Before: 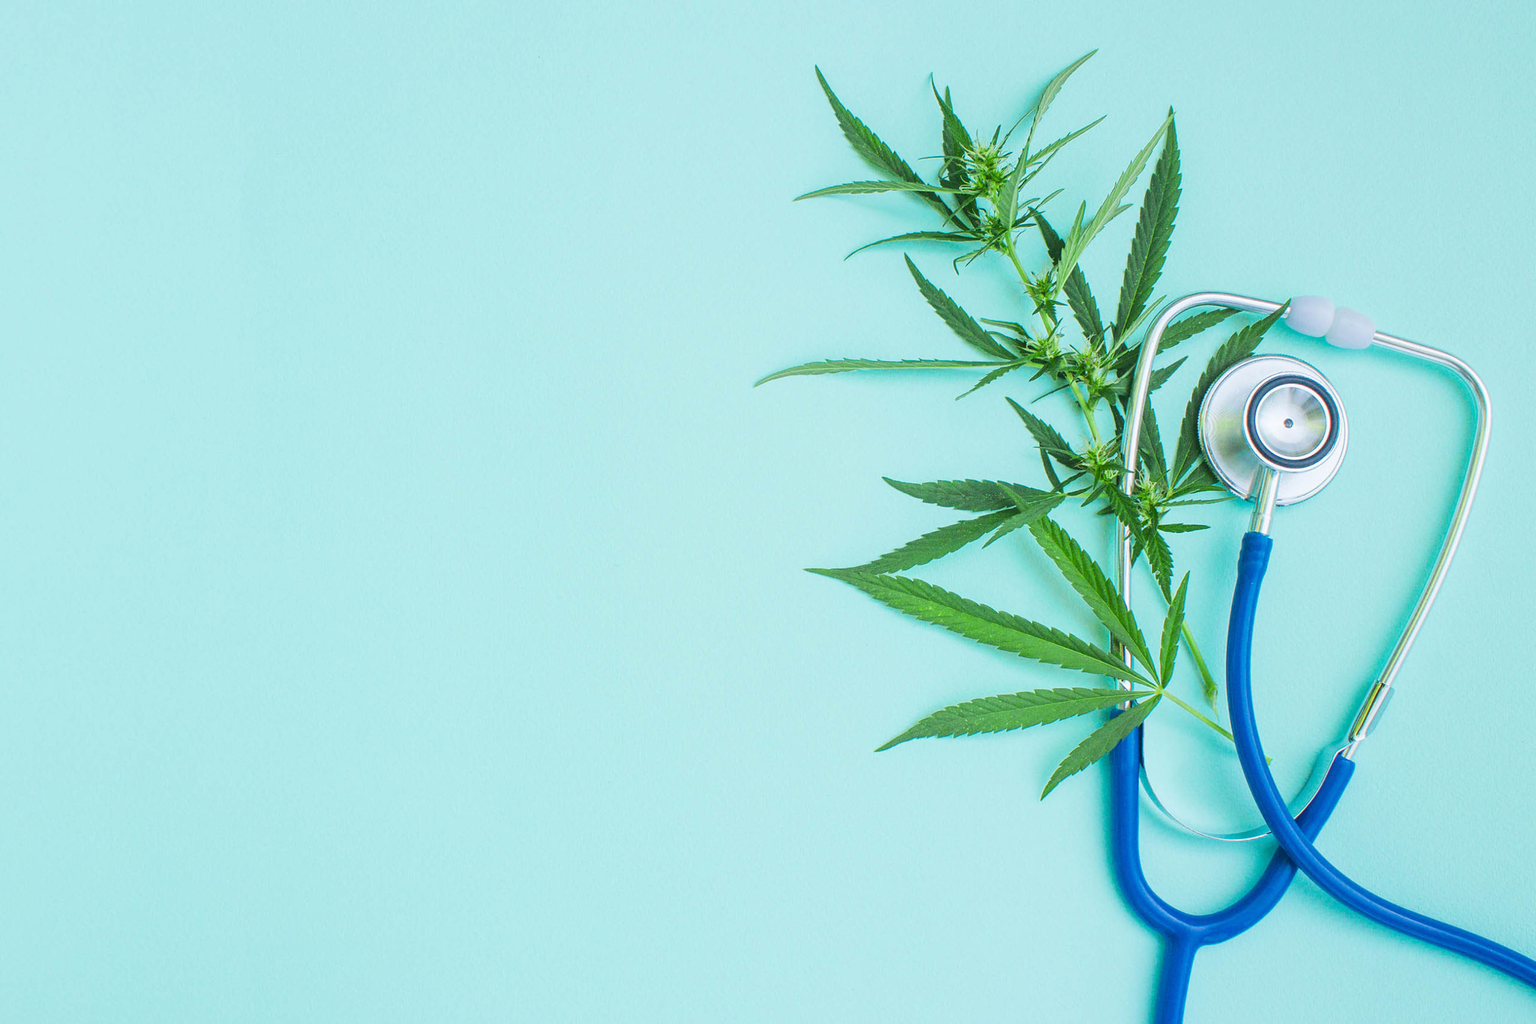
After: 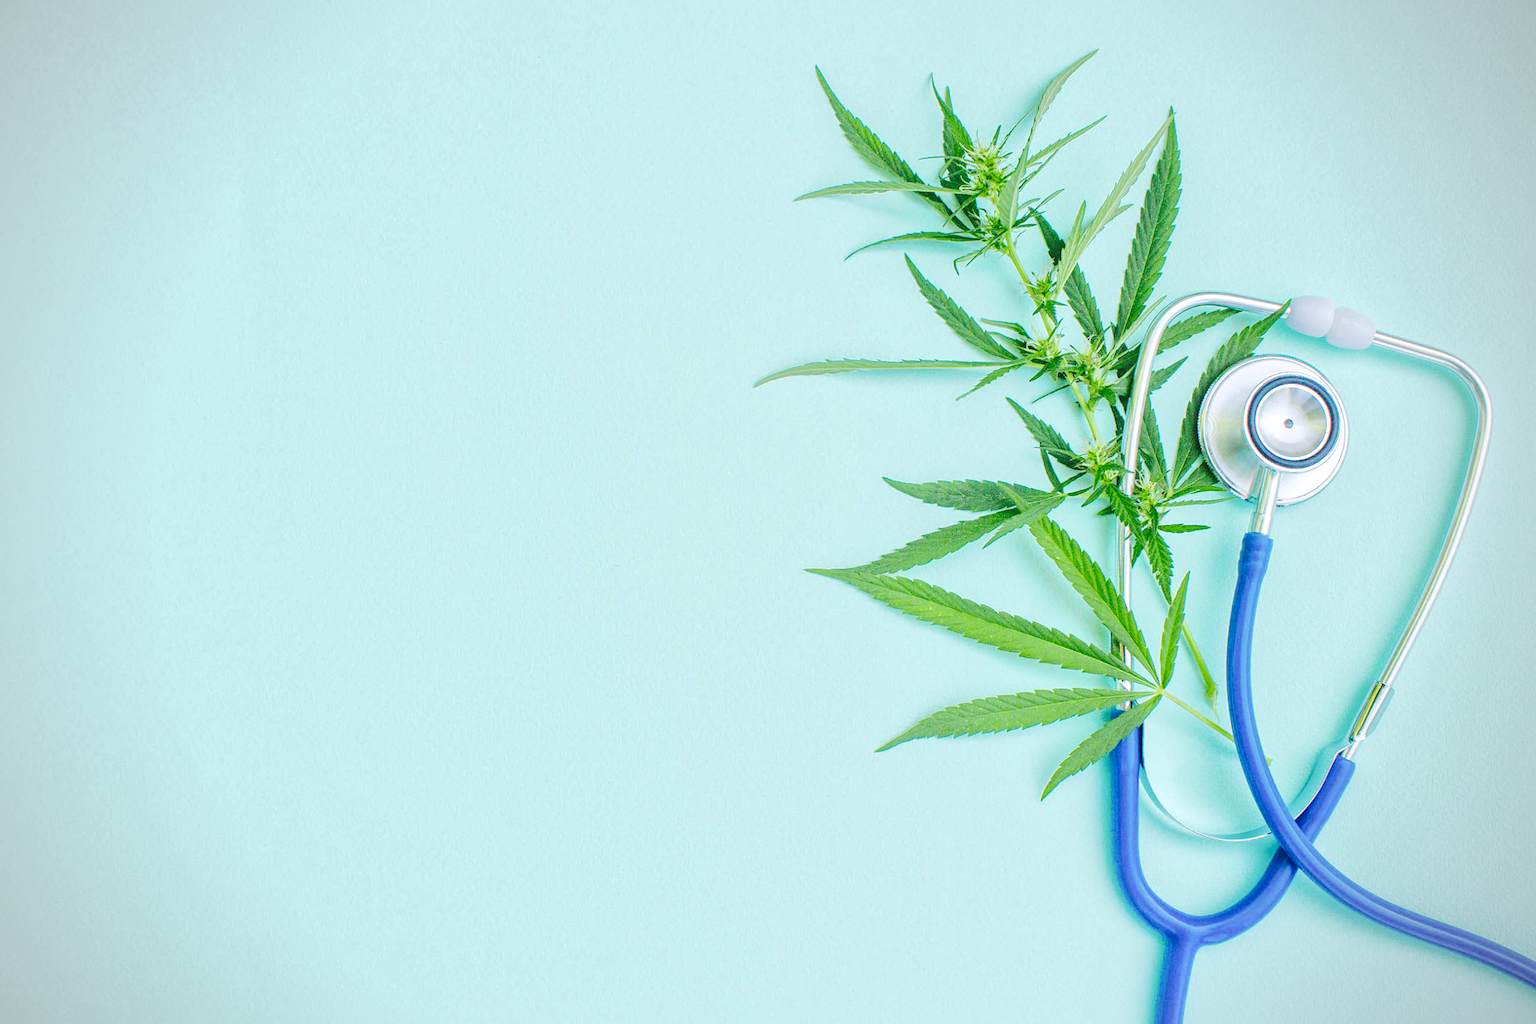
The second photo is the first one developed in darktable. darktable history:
tone curve: curves: ch0 [(0, 0) (0.003, 0.031) (0.011, 0.033) (0.025, 0.038) (0.044, 0.049) (0.069, 0.059) (0.1, 0.071) (0.136, 0.093) (0.177, 0.142) (0.224, 0.204) (0.277, 0.292) (0.335, 0.387) (0.399, 0.484) (0.468, 0.567) (0.543, 0.643) (0.623, 0.712) (0.709, 0.776) (0.801, 0.837) (0.898, 0.903) (1, 1)], preserve colors none
global tonemap: drago (1, 100), detail 1
haze removal: compatibility mode true, adaptive false
vignetting: fall-off radius 60.92%
